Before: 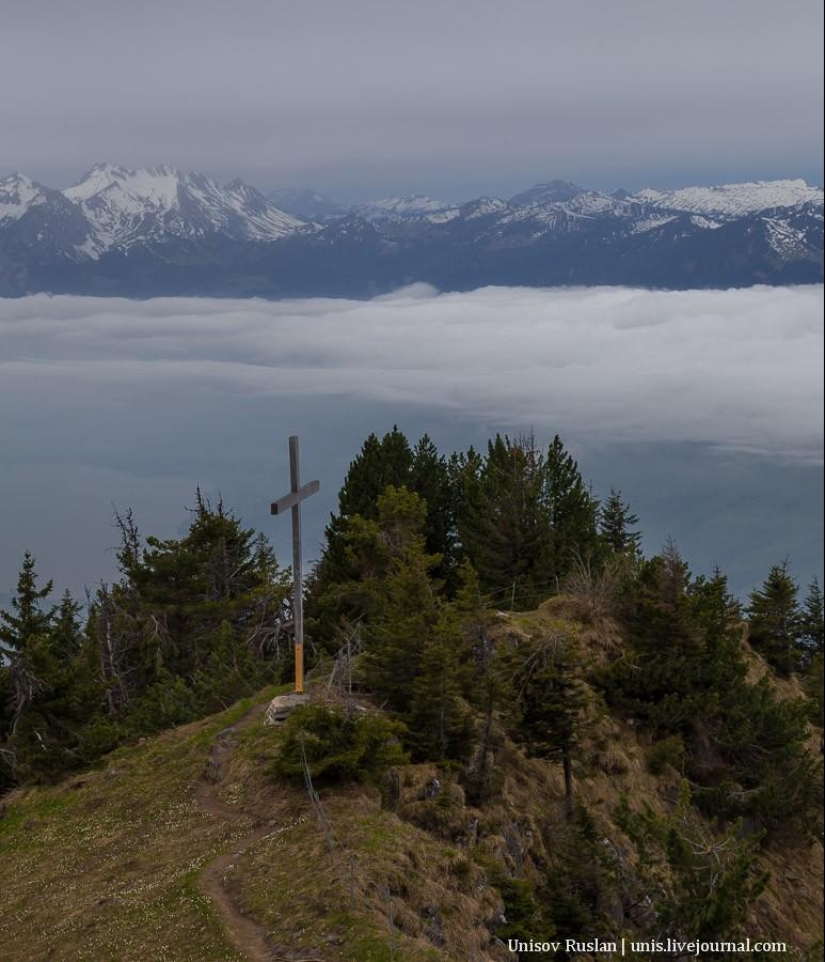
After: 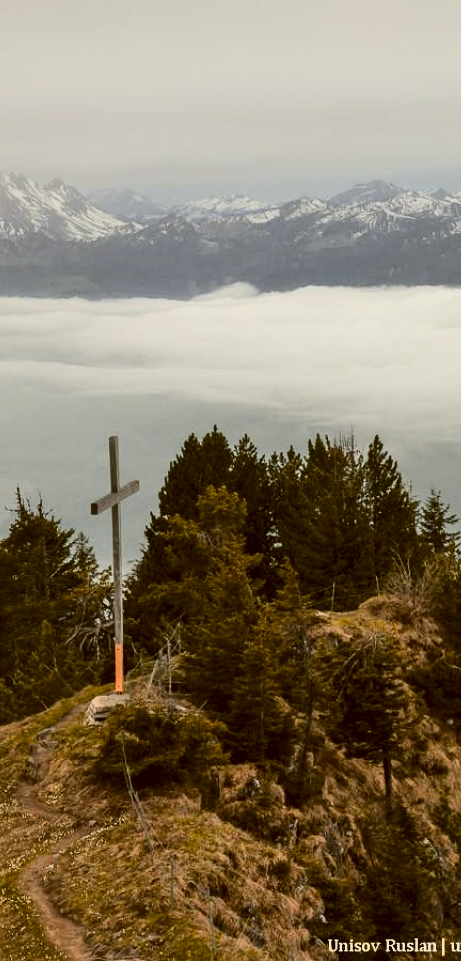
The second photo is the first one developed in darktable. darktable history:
crop: left 21.884%, right 22.155%, bottom 0.003%
local contrast: mode bilateral grid, contrast 21, coarseness 50, detail 130%, midtone range 0.2
tone curve: curves: ch0 [(0, 0.013) (0.036, 0.045) (0.274, 0.286) (0.566, 0.623) (0.794, 0.827) (1, 0.953)]; ch1 [(0, 0) (0.389, 0.403) (0.462, 0.48) (0.499, 0.5) (0.524, 0.527) (0.57, 0.599) (0.626, 0.65) (0.761, 0.781) (1, 1)]; ch2 [(0, 0) (0.464, 0.478) (0.5, 0.501) (0.533, 0.542) (0.599, 0.613) (0.704, 0.731) (1, 1)], color space Lab, independent channels, preserve colors none
tone equalizer: -7 EV 0.218 EV, -6 EV 0.096 EV, -5 EV 0.068 EV, -4 EV 0.072 EV, -2 EV -0.037 EV, -1 EV -0.052 EV, +0 EV -0.06 EV, mask exposure compensation -0.491 EV
color zones: curves: ch1 [(0, 0.469) (0.072, 0.457) (0.243, 0.494) (0.429, 0.5) (0.571, 0.5) (0.714, 0.5) (0.857, 0.5) (1, 0.469)]; ch2 [(0, 0.499) (0.143, 0.467) (0.242, 0.436) (0.429, 0.493) (0.571, 0.5) (0.714, 0.5) (0.857, 0.5) (1, 0.499)]
color correction: highlights a* -1.68, highlights b* 10.12, shadows a* 0.499, shadows b* 19.38
contrast brightness saturation: saturation -0.066
base curve: curves: ch0 [(0, 0) (0.028, 0.03) (0.121, 0.232) (0.46, 0.748) (0.859, 0.968) (1, 1)]
